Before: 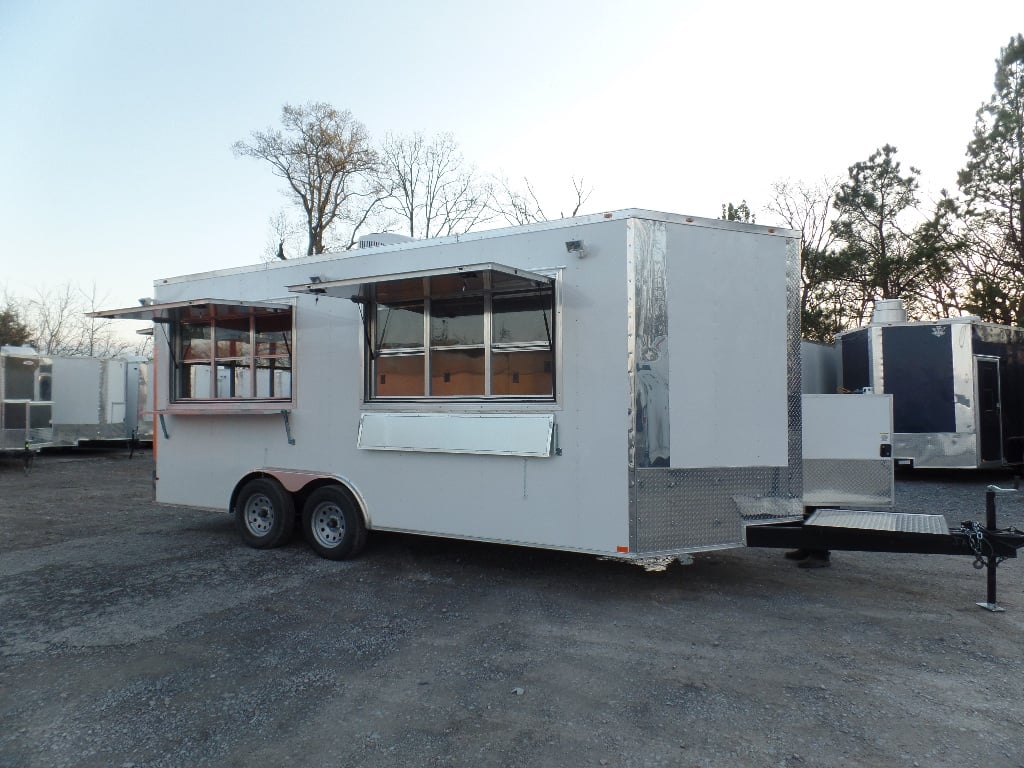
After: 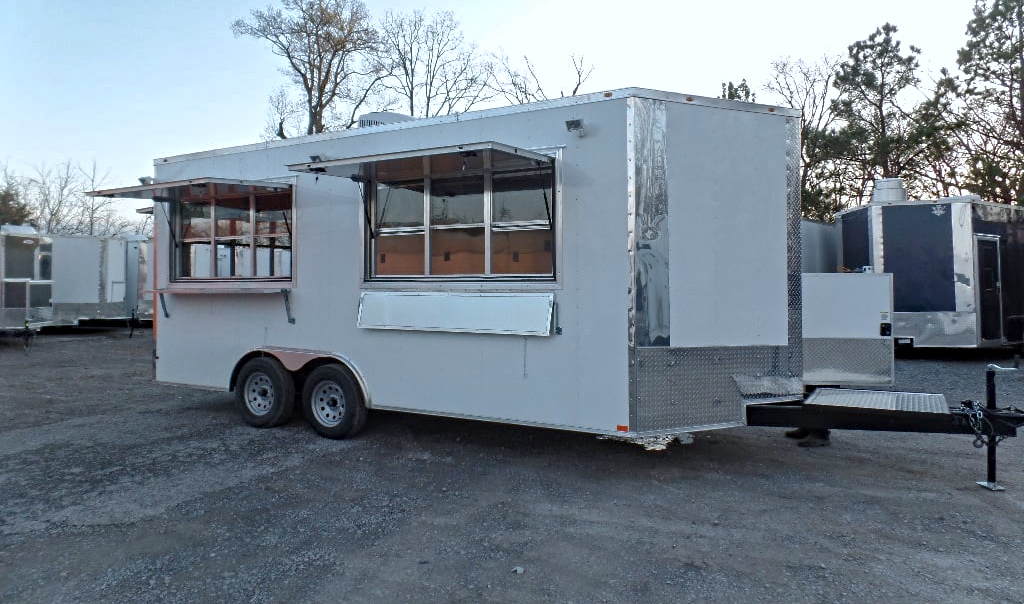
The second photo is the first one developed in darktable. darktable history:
shadows and highlights: on, module defaults
color correction: highlights a* -0.772, highlights b* -8.92
contrast equalizer: y [[0.5, 0.501, 0.525, 0.597, 0.58, 0.514], [0.5 ×6], [0.5 ×6], [0 ×6], [0 ×6]]
crop and rotate: top 15.774%, bottom 5.506%
